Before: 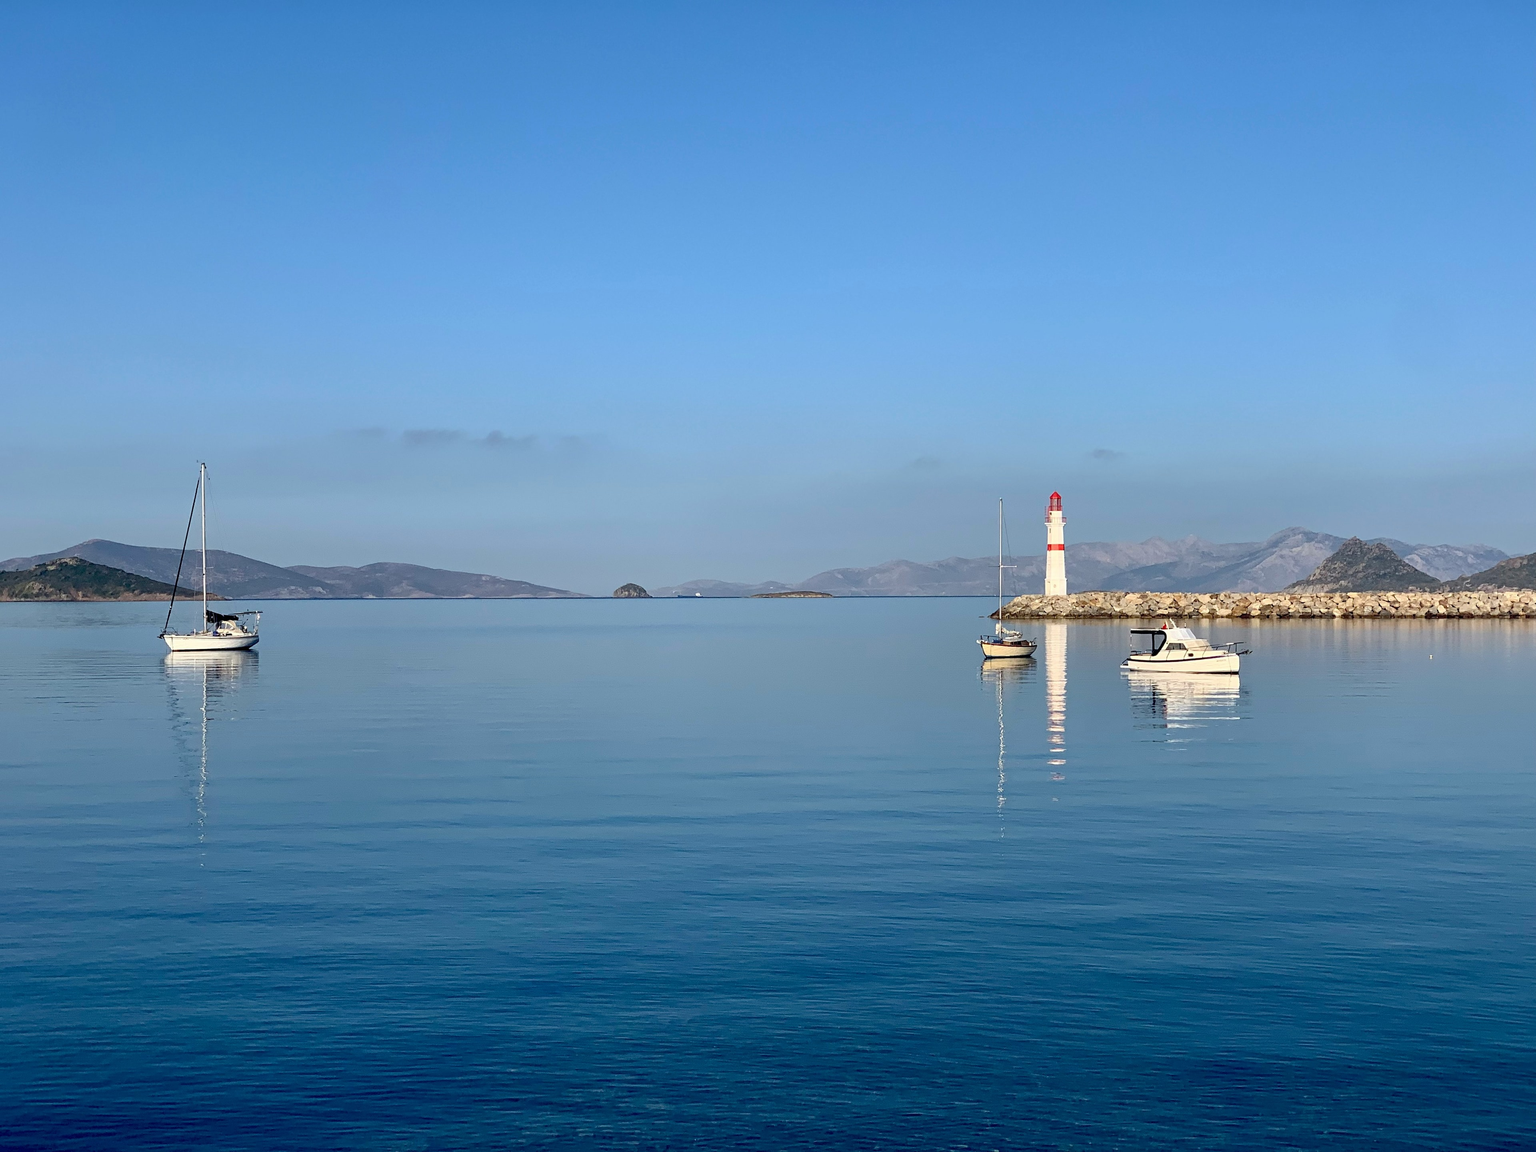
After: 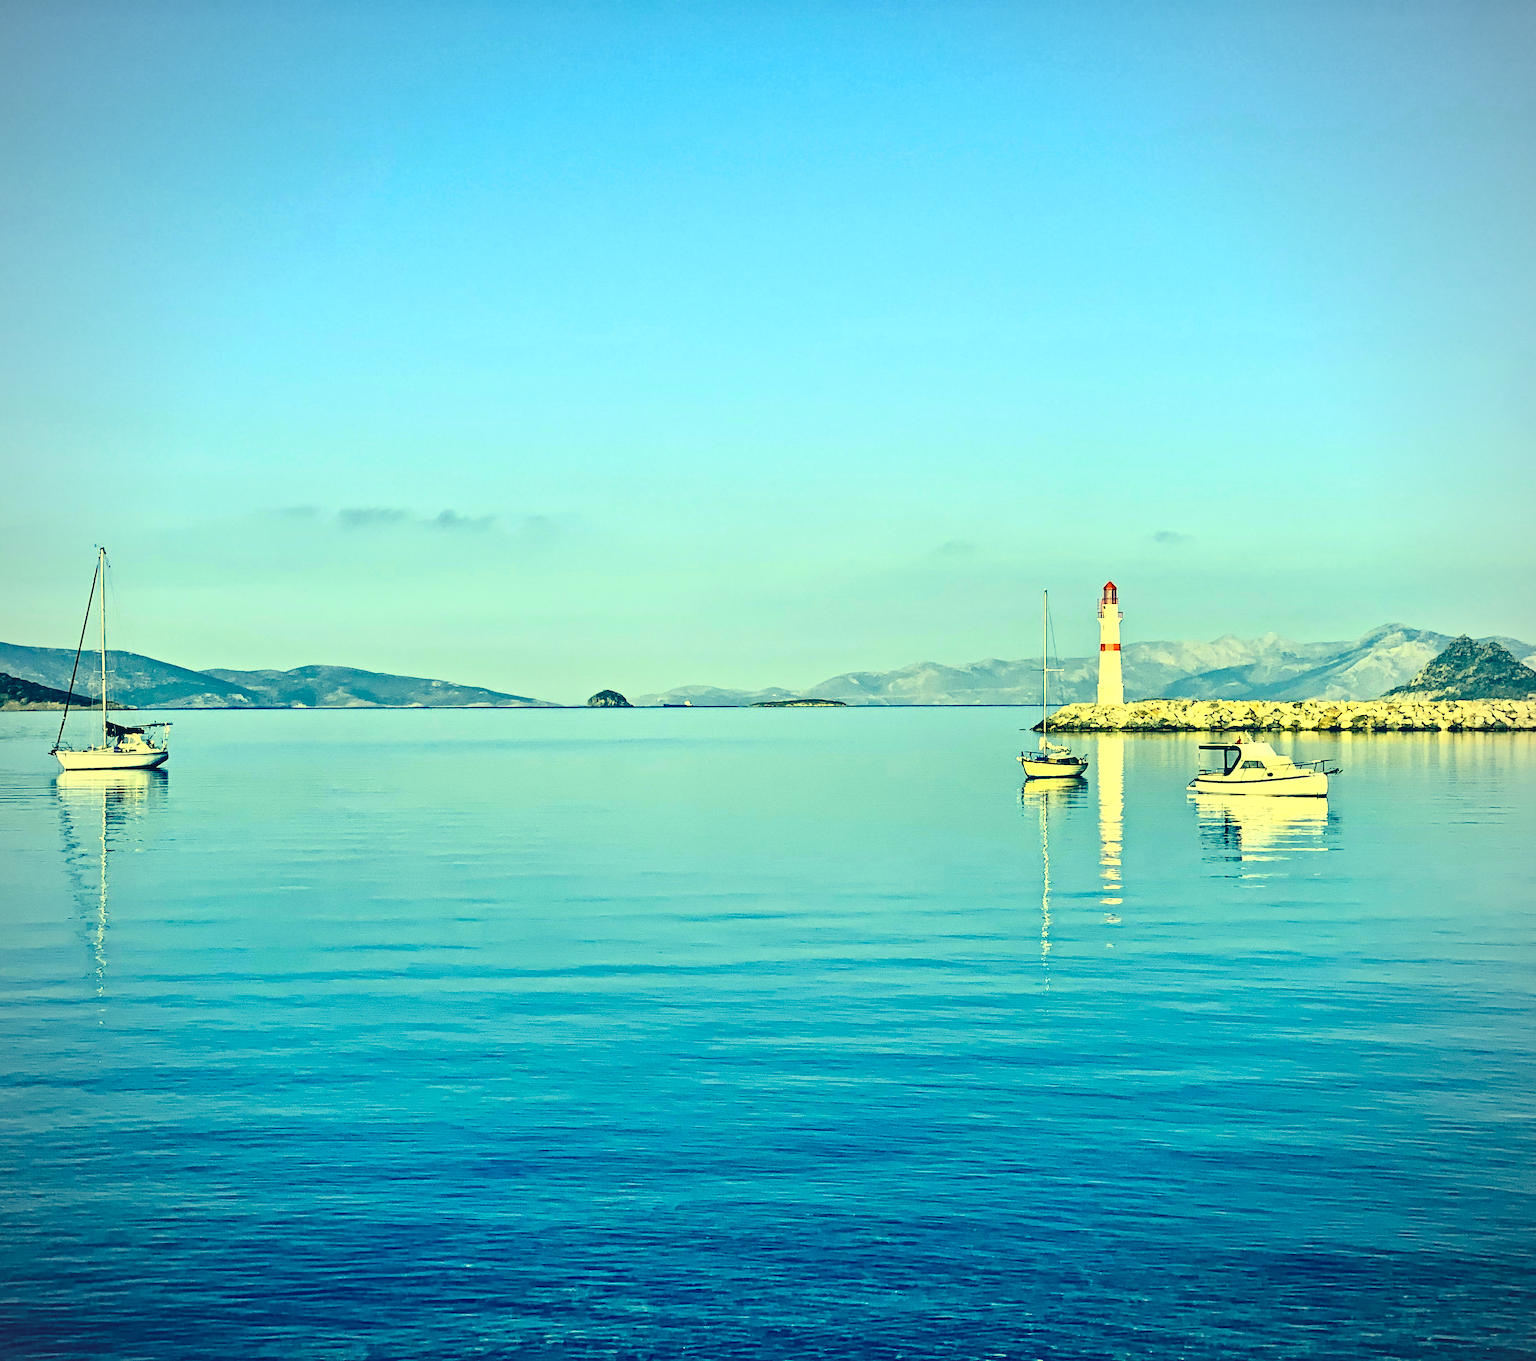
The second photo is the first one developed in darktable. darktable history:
crop: left 7.61%, right 7.798%
base curve: curves: ch0 [(0, 0) (0.028, 0.03) (0.121, 0.232) (0.46, 0.748) (0.859, 0.968) (1, 1)]
contrast equalizer: y [[0.511, 0.558, 0.631, 0.632, 0.559, 0.512], [0.5 ×6], [0.5 ×6], [0 ×6], [0 ×6]]
color correction: highlights a* -15.76, highlights b* 39.74, shadows a* -39.51, shadows b* -25.71
exposure: black level correction 0, exposure 0.499 EV, compensate highlight preservation false
vignetting: fall-off radius 61.19%, unbound false
shadows and highlights: radius 126.55, shadows 30.26, highlights -31.1, low approximation 0.01, soften with gaussian
